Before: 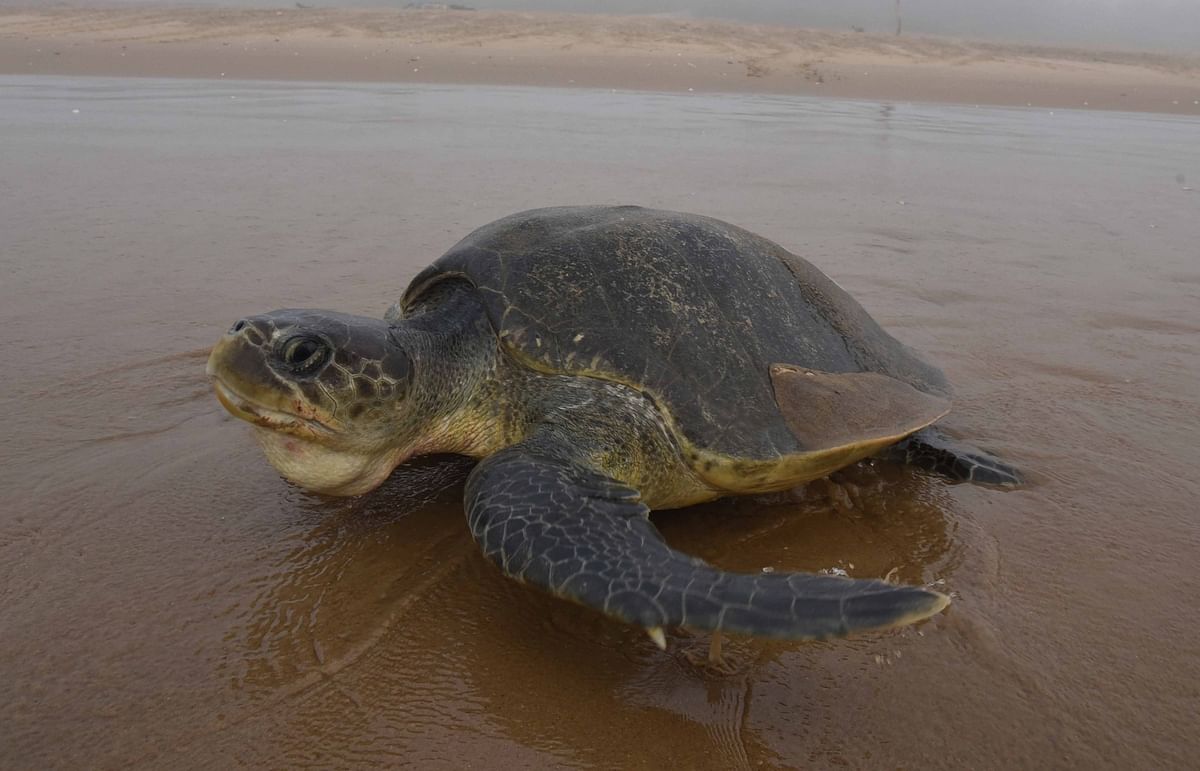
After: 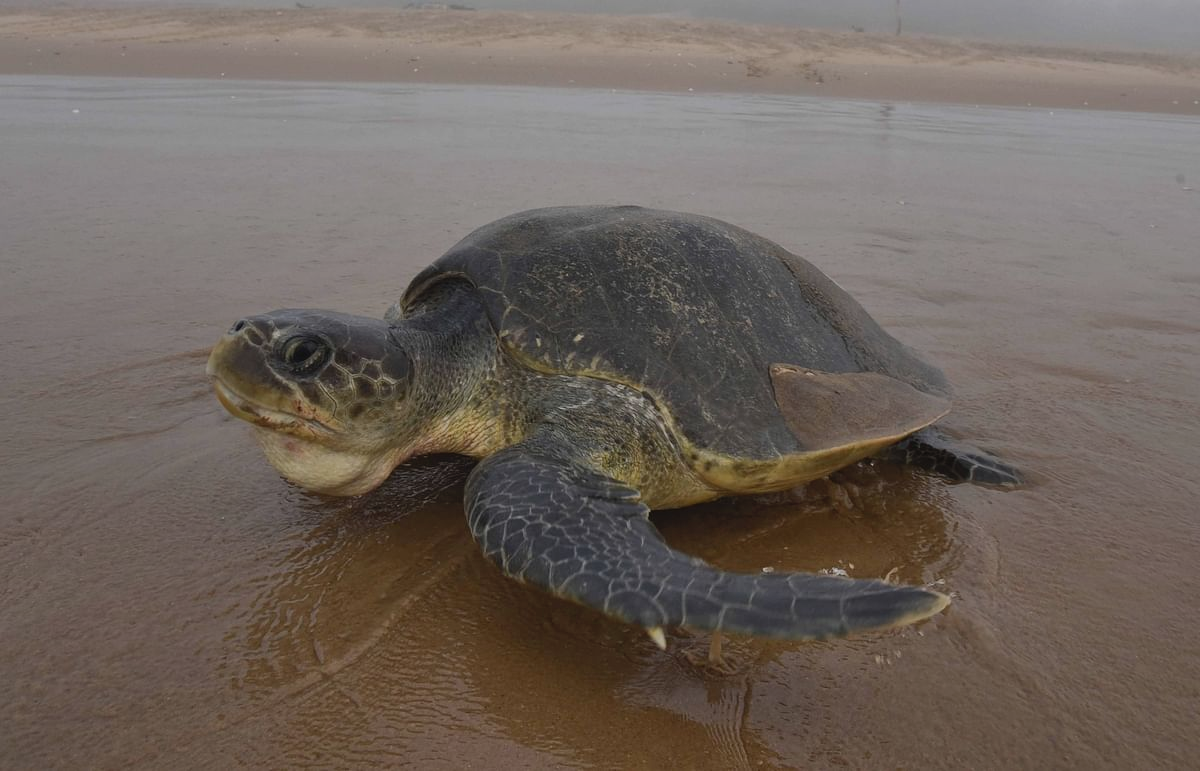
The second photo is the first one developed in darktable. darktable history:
contrast brightness saturation: contrast -0.08, brightness -0.04, saturation -0.11
exposure: black level correction 0.001, compensate highlight preservation false
shadows and highlights: low approximation 0.01, soften with gaussian
